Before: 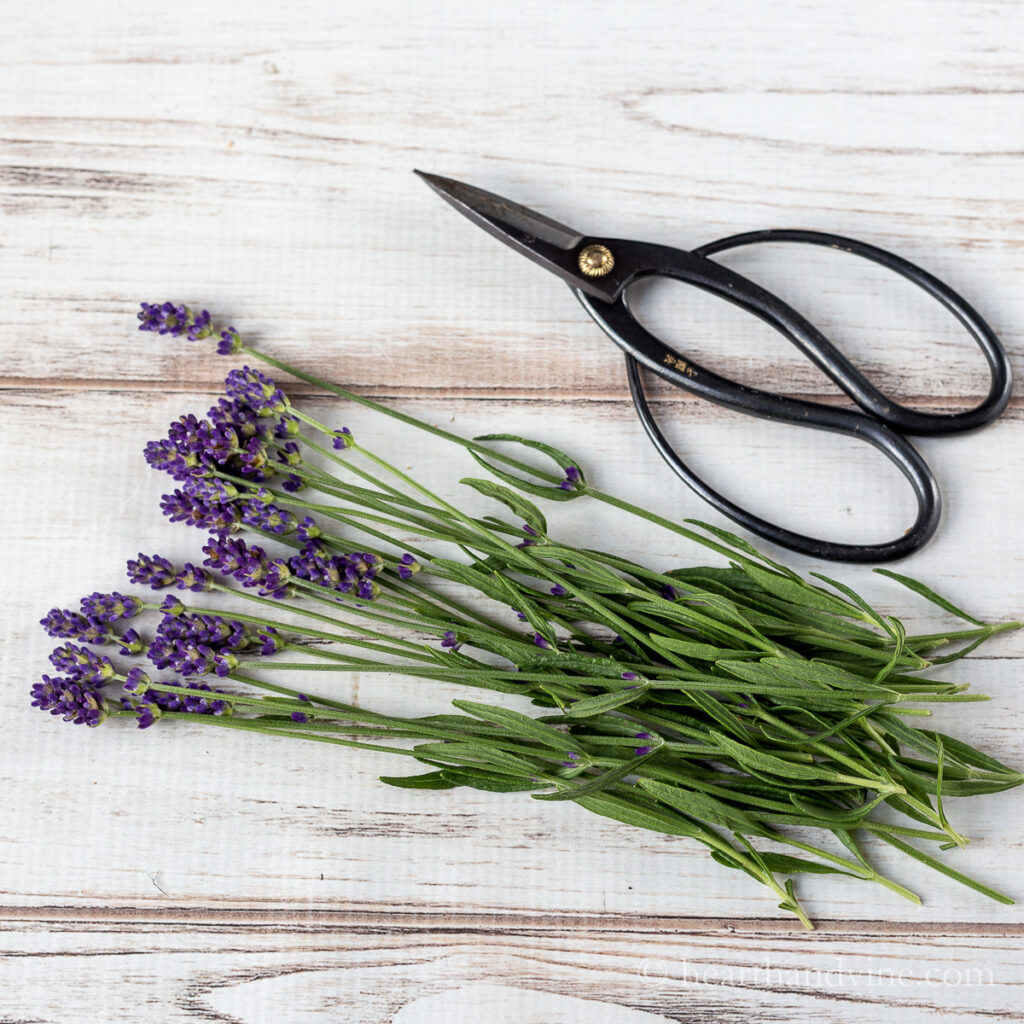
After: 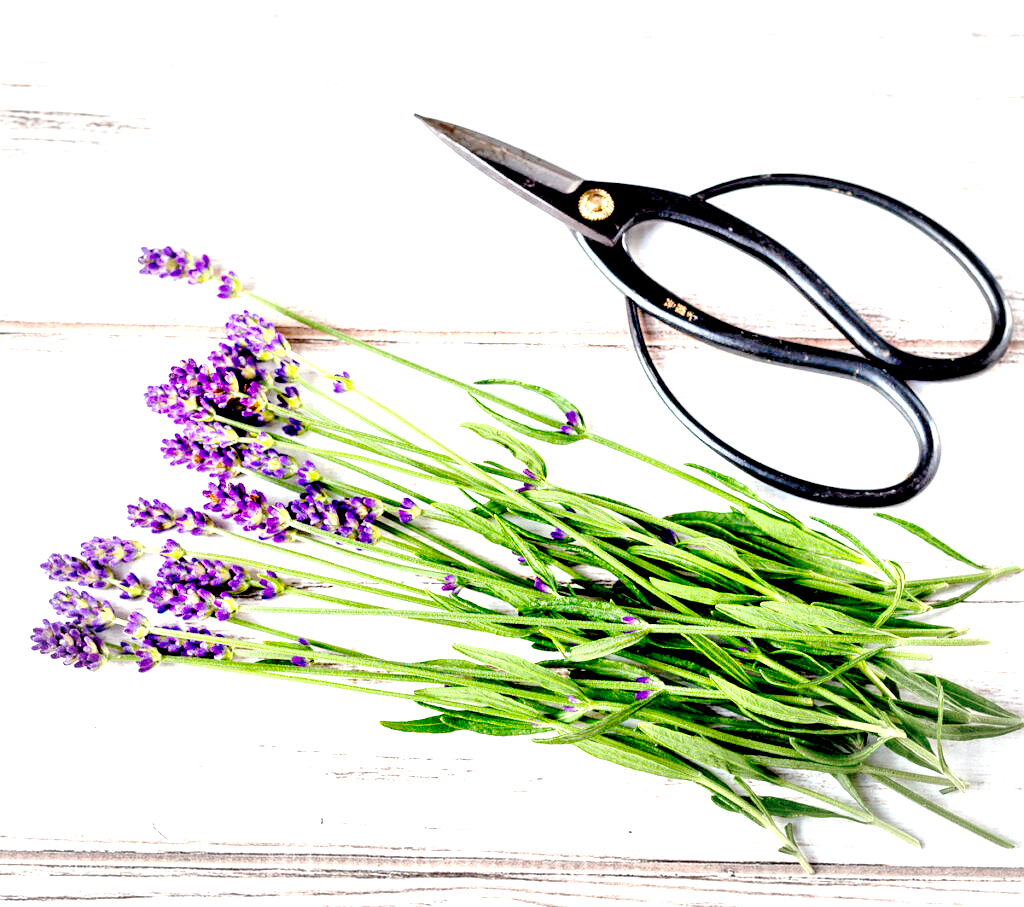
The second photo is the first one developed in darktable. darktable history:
levels: levels [0, 0.48, 0.961]
tone curve: curves: ch0 [(0, 0) (0.003, 0.031) (0.011, 0.041) (0.025, 0.054) (0.044, 0.06) (0.069, 0.083) (0.1, 0.108) (0.136, 0.135) (0.177, 0.179) (0.224, 0.231) (0.277, 0.294) (0.335, 0.378) (0.399, 0.463) (0.468, 0.552) (0.543, 0.627) (0.623, 0.694) (0.709, 0.776) (0.801, 0.849) (0.898, 0.905) (1, 1)], preserve colors none
crop and rotate: top 5.522%, bottom 5.807%
vignetting: fall-off start 79.35%, width/height ratio 1.328
exposure: black level correction 0.015, exposure 1.776 EV, compensate exposure bias true, compensate highlight preservation false
contrast equalizer: y [[0.5 ×6], [0.5 ×6], [0.975, 0.964, 0.925, 0.865, 0.793, 0.721], [0 ×6], [0 ×6]]
